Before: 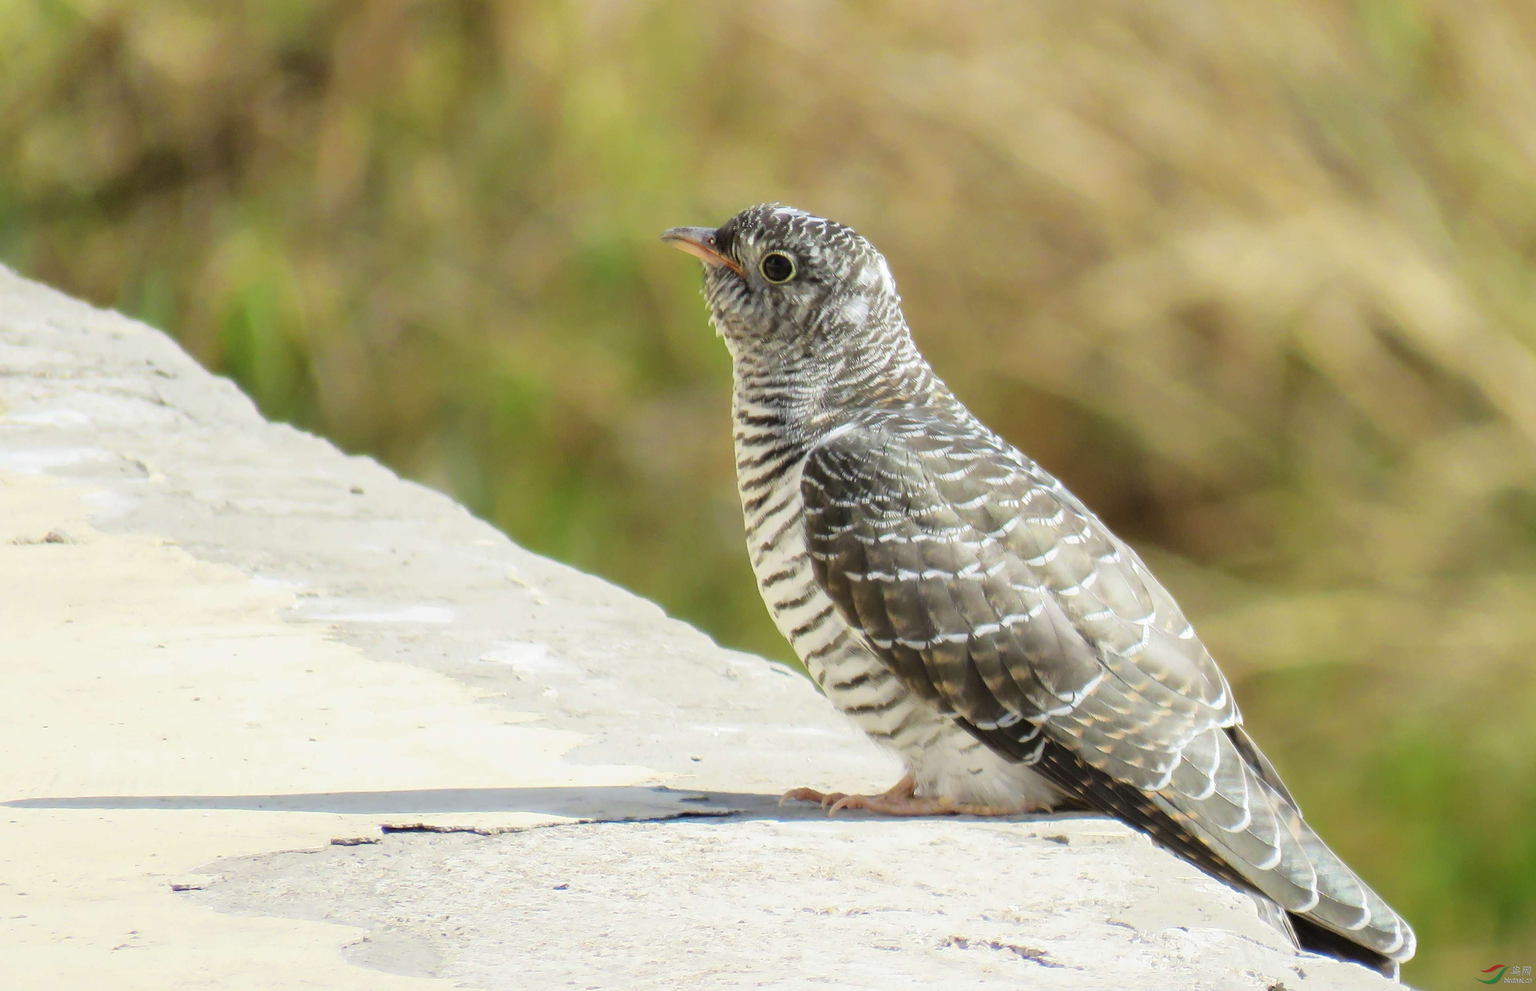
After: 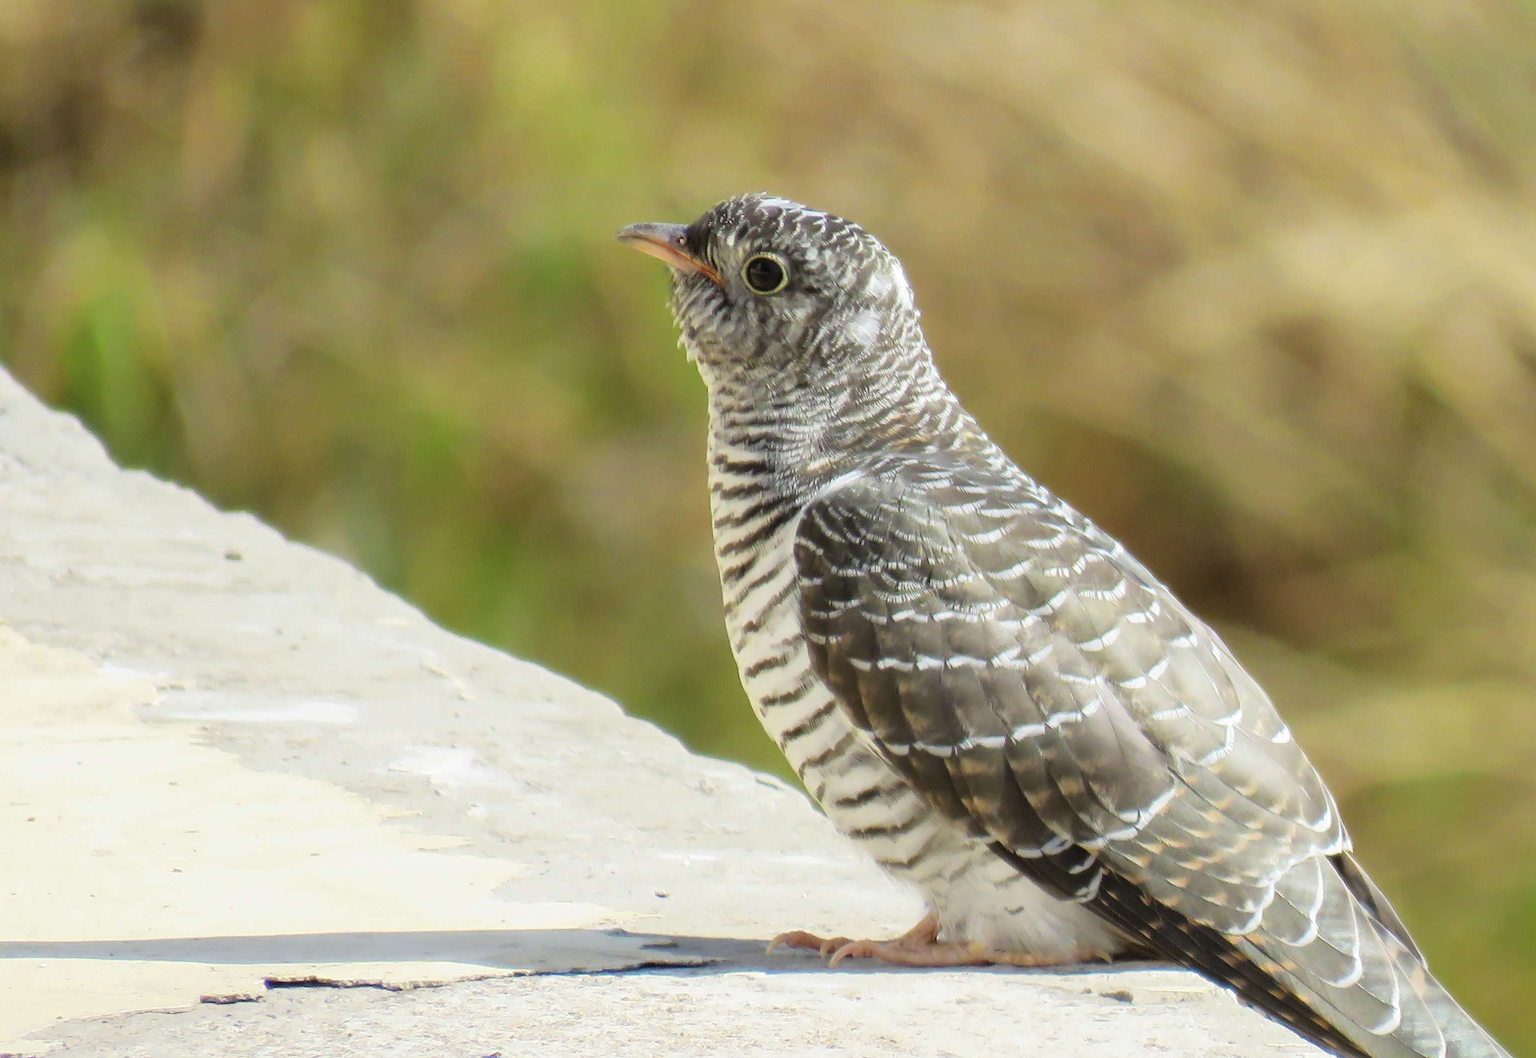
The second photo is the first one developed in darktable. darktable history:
crop: left 11.251%, top 5.123%, right 9.565%, bottom 10.294%
